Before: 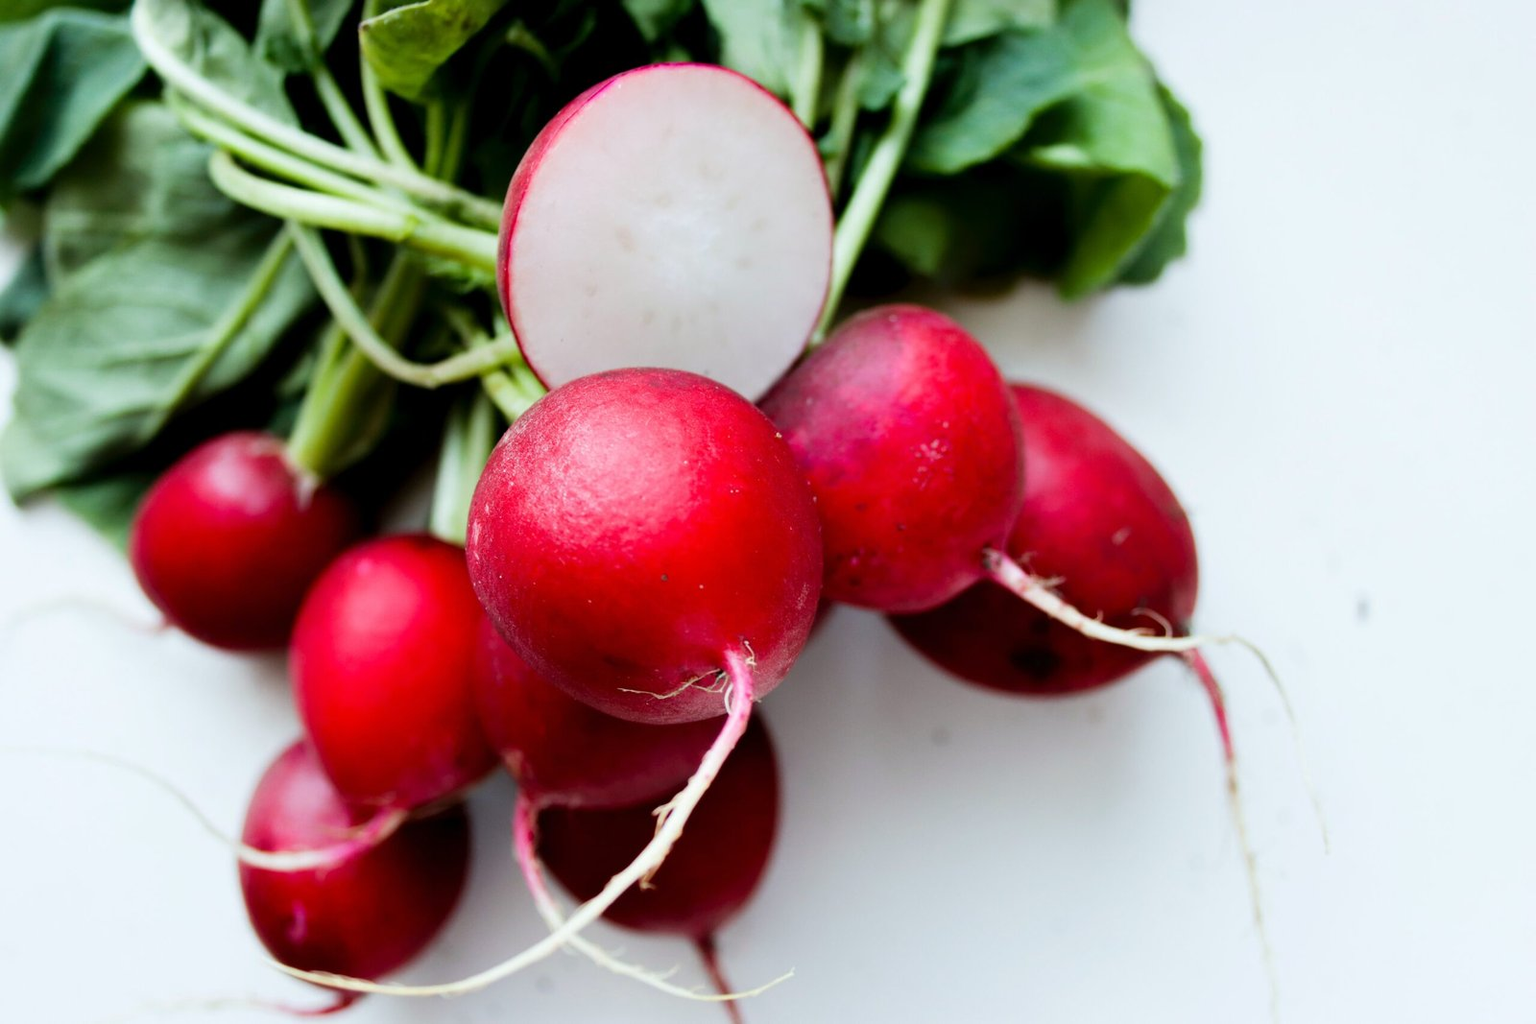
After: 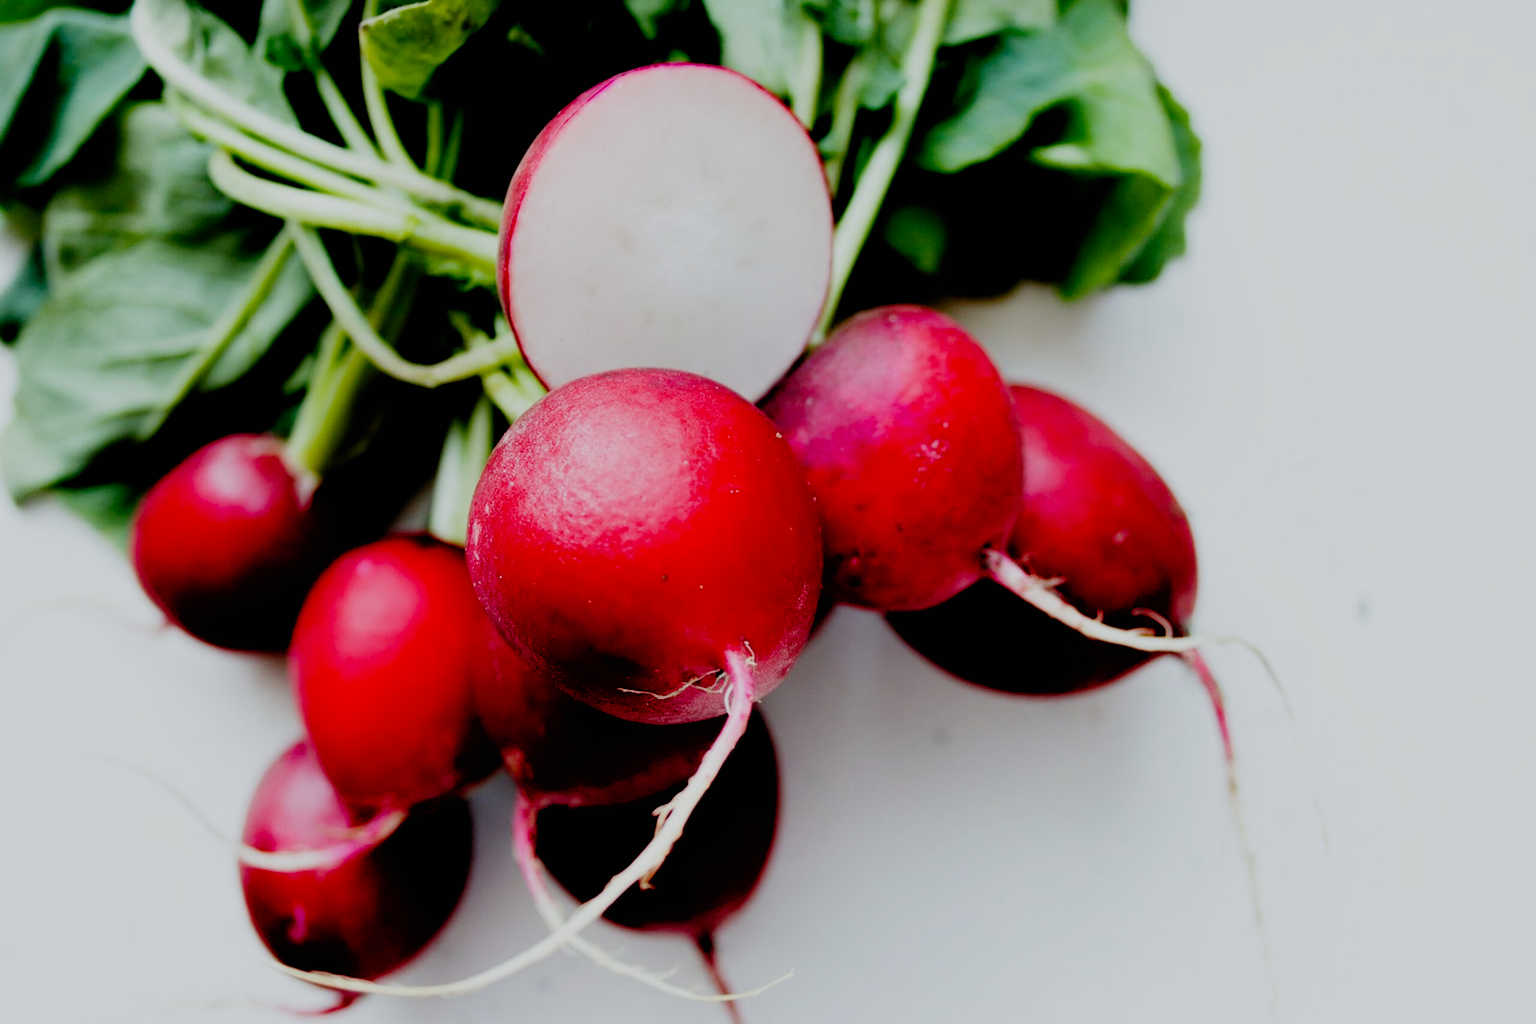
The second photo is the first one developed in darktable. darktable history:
filmic rgb: black relative exposure -4.59 EV, white relative exposure 4.77 EV, threshold 3.04 EV, hardness 2.35, latitude 36.41%, contrast 1.041, highlights saturation mix 1.01%, shadows ↔ highlights balance 1.28%, preserve chrominance no, color science v5 (2021), enable highlight reconstruction true
